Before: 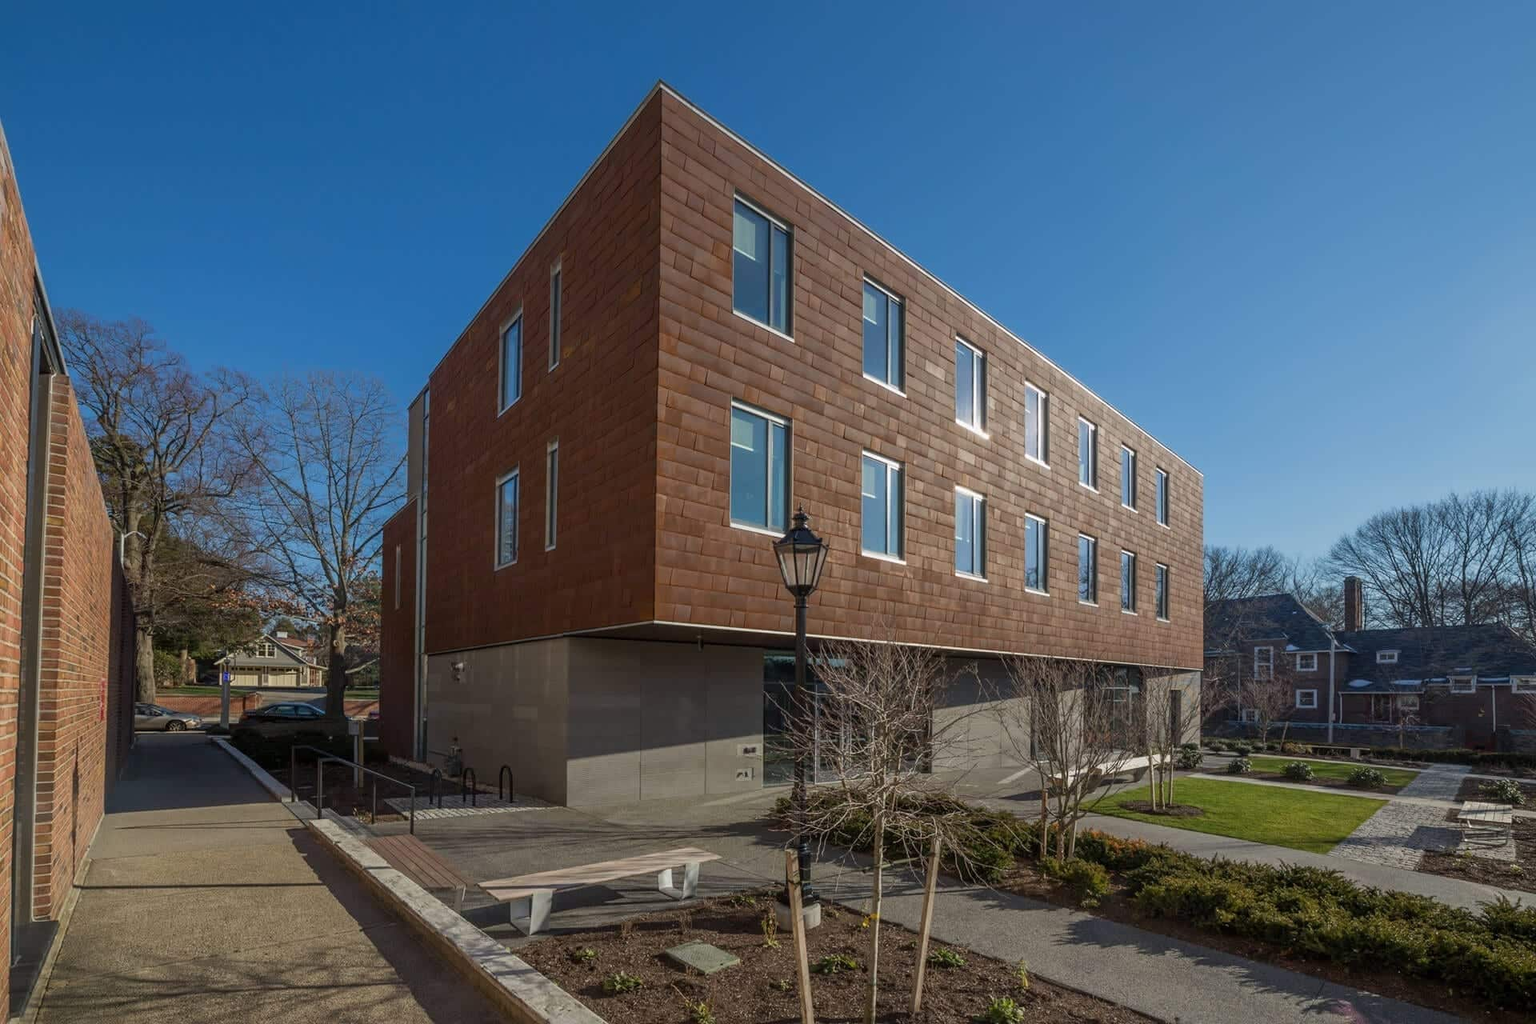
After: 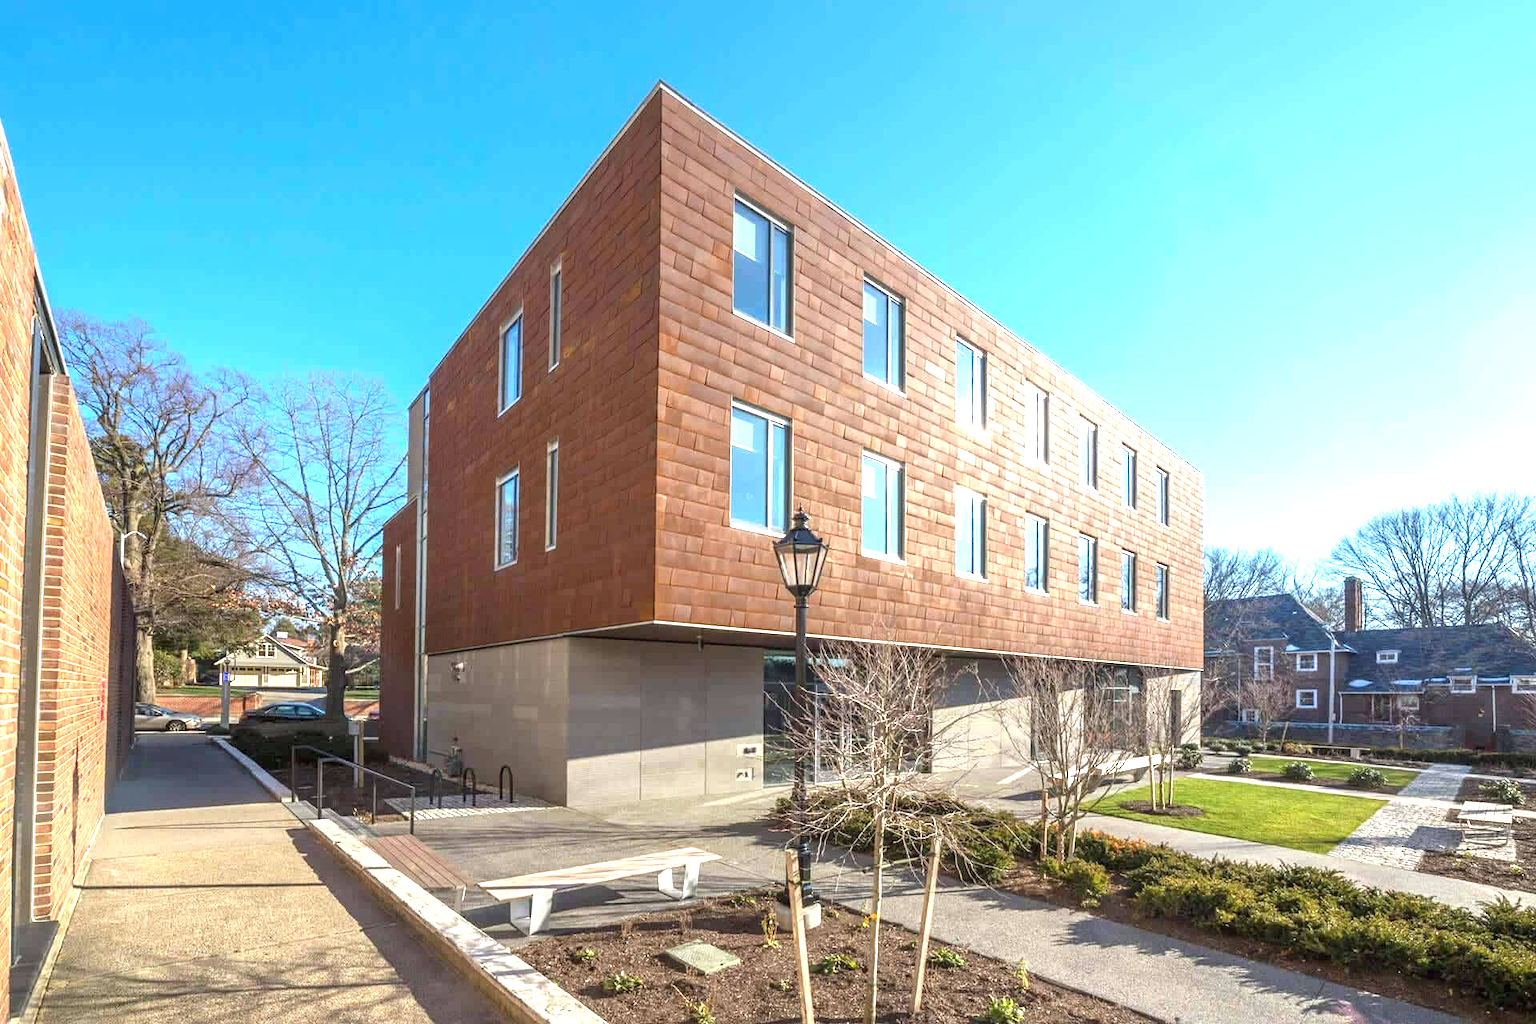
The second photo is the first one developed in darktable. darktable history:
color zones: curves: ch0 [(0.068, 0.464) (0.25, 0.5) (0.48, 0.508) (0.75, 0.536) (0.886, 0.476) (0.967, 0.456)]; ch1 [(0.066, 0.456) (0.25, 0.5) (0.616, 0.508) (0.746, 0.56) (0.934, 0.444)]
exposure: black level correction 0, exposure 1.975 EV, compensate exposure bias true, compensate highlight preservation false
